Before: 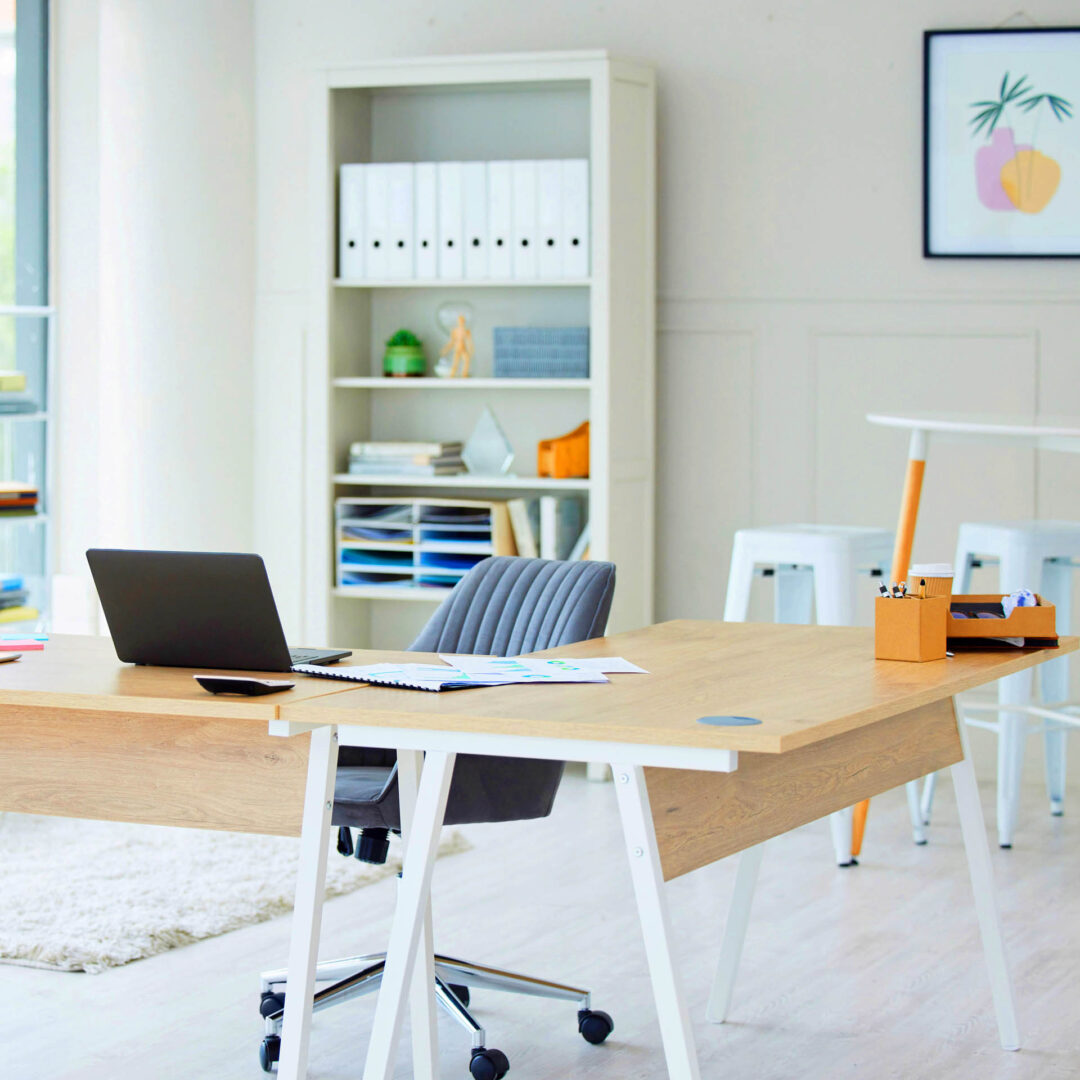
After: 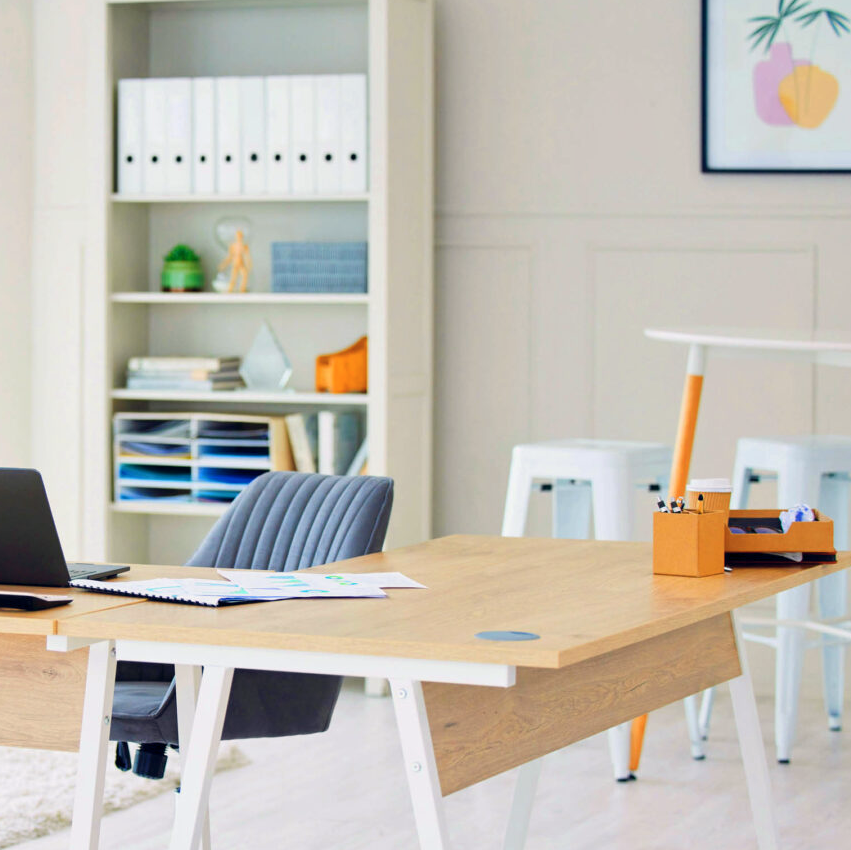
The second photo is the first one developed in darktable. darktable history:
crop and rotate: left 20.74%, top 7.912%, right 0.375%, bottom 13.378%
color balance rgb: shadows lift › hue 87.51°, highlights gain › chroma 1.62%, highlights gain › hue 55.1°, global offset › chroma 0.06%, global offset › hue 253.66°, linear chroma grading › global chroma 0.5%
tone equalizer: on, module defaults
